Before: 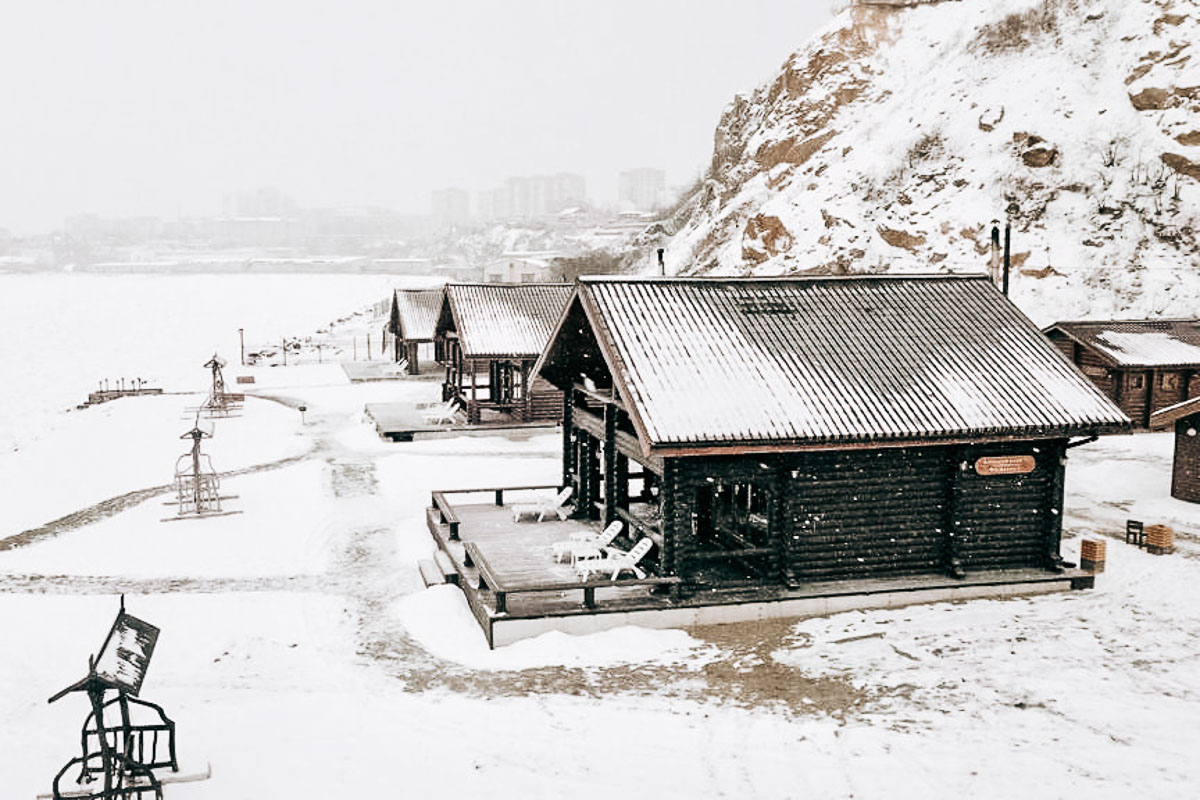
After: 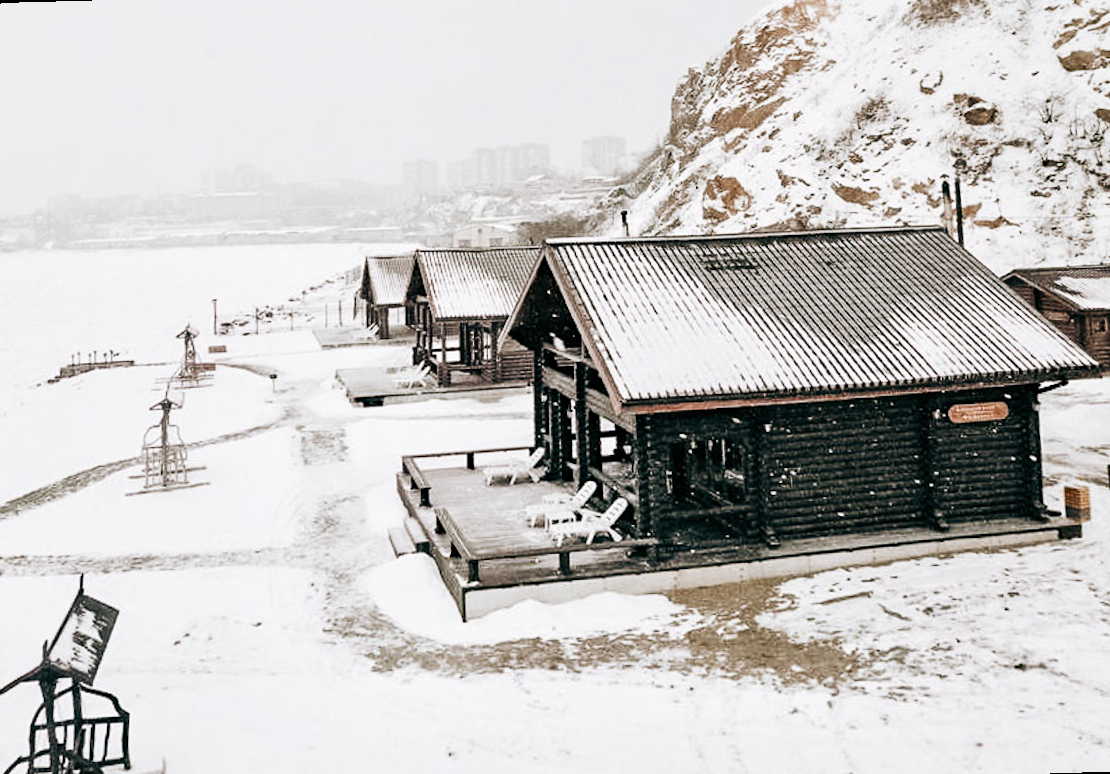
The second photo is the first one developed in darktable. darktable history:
rotate and perspective: rotation -1.68°, lens shift (vertical) -0.146, crop left 0.049, crop right 0.912, crop top 0.032, crop bottom 0.96
haze removal: compatibility mode true, adaptive false
